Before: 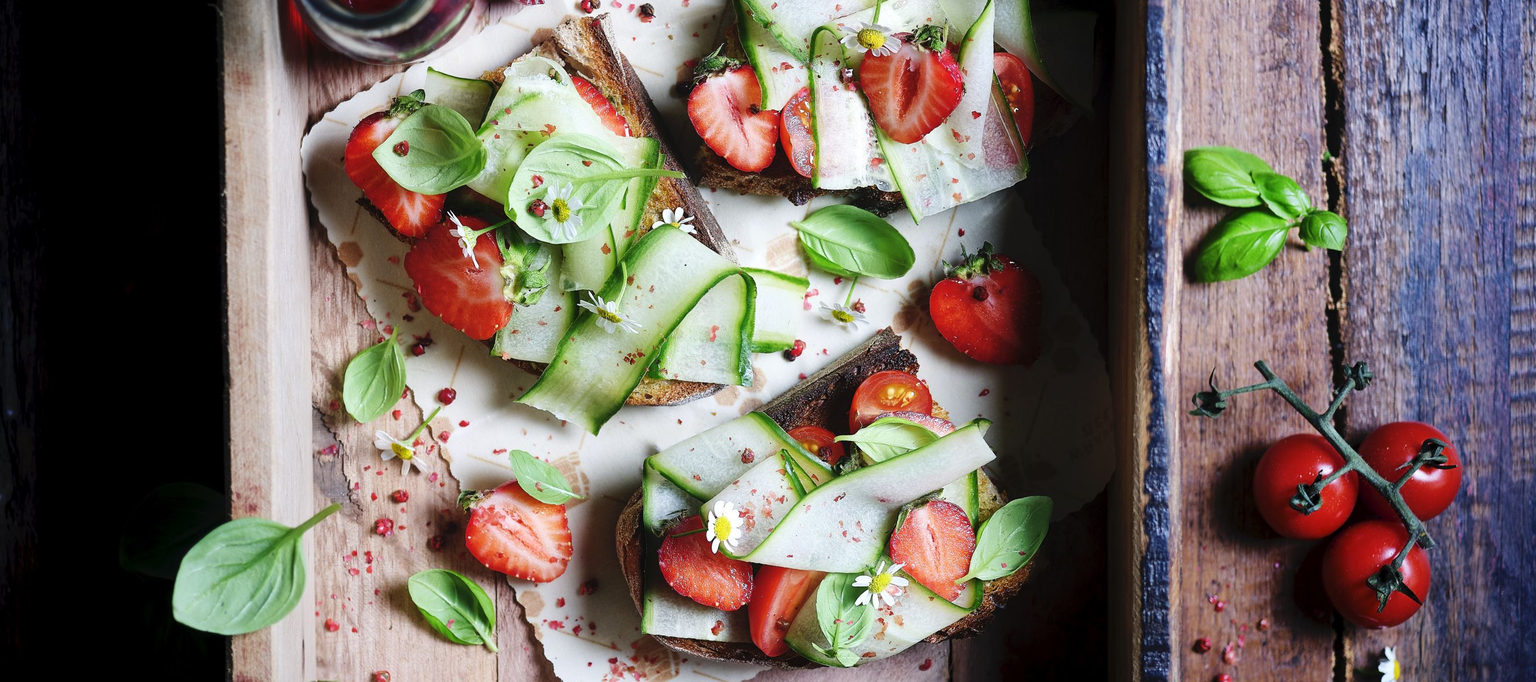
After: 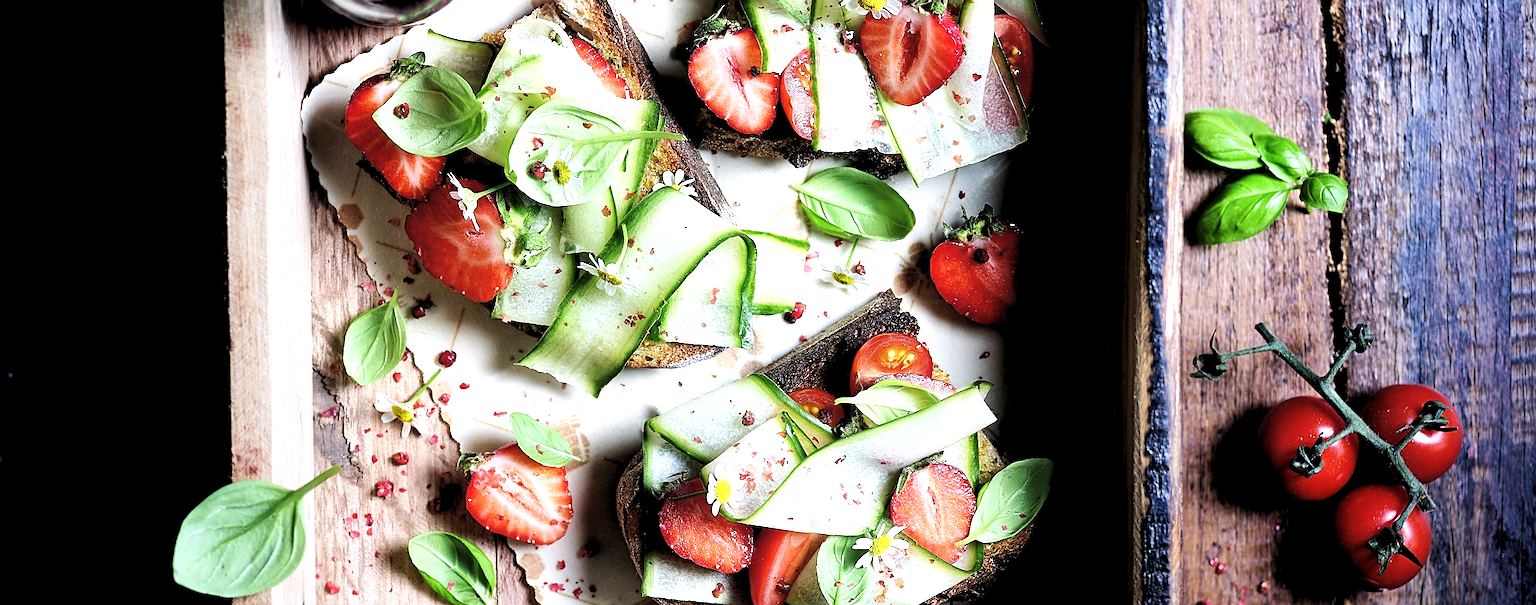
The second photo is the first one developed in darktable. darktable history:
crop and rotate: top 5.609%, bottom 5.609%
sharpen: on, module defaults
tone equalizer: -8 EV -0.417 EV, -7 EV -0.389 EV, -6 EV -0.333 EV, -5 EV -0.222 EV, -3 EV 0.222 EV, -2 EV 0.333 EV, -1 EV 0.389 EV, +0 EV 0.417 EV, edges refinement/feathering 500, mask exposure compensation -1.57 EV, preserve details no
rgb levels: levels [[0.01, 0.419, 0.839], [0, 0.5, 1], [0, 0.5, 1]]
